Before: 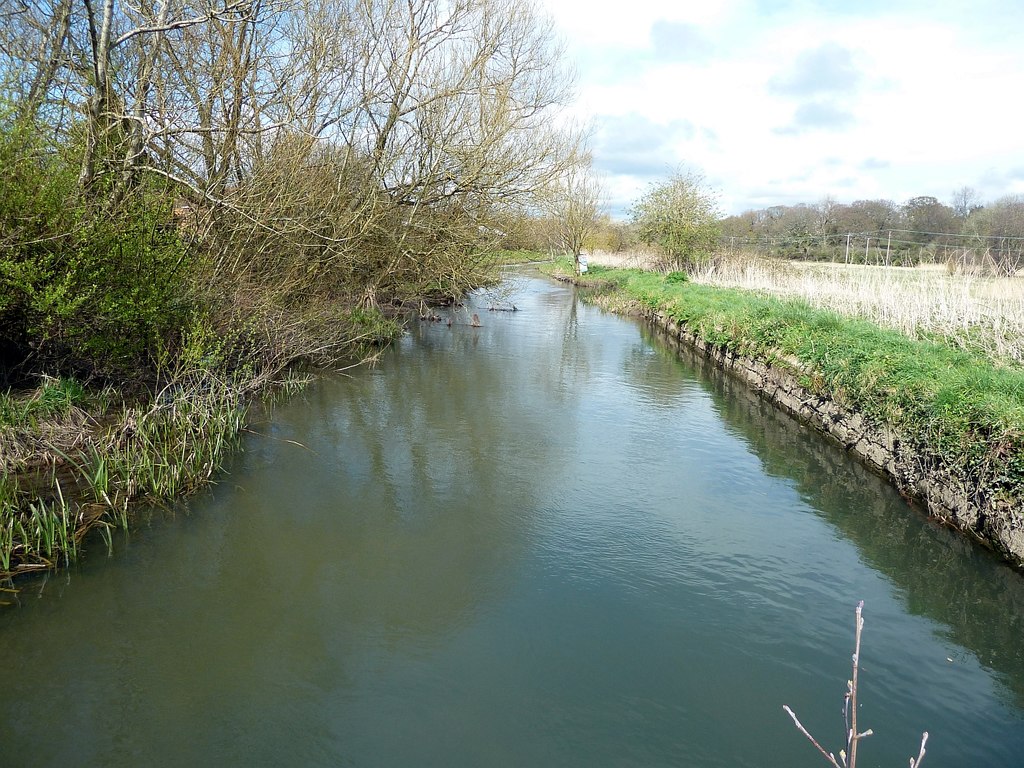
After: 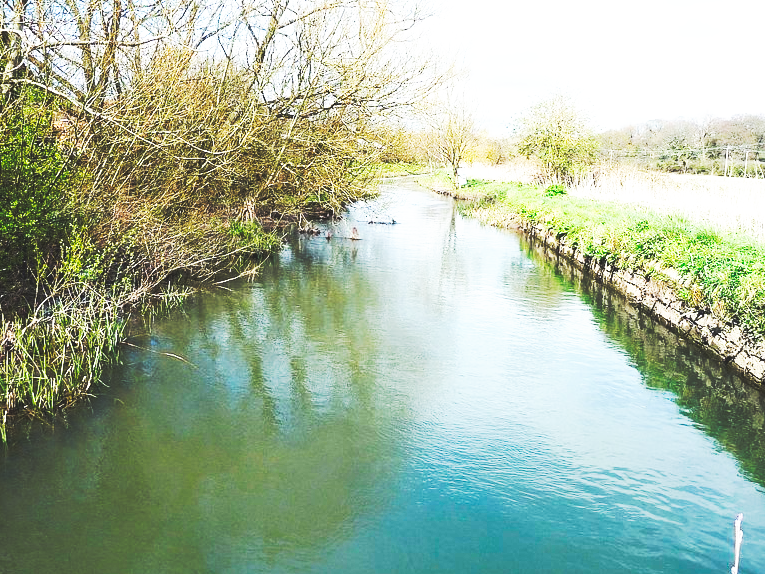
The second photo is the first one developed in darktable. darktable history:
base curve: curves: ch0 [(0, 0.015) (0.085, 0.116) (0.134, 0.298) (0.19, 0.545) (0.296, 0.764) (0.599, 0.982) (1, 1)], preserve colors none
crop and rotate: left 11.831%, top 11.346%, right 13.429%, bottom 13.899%
